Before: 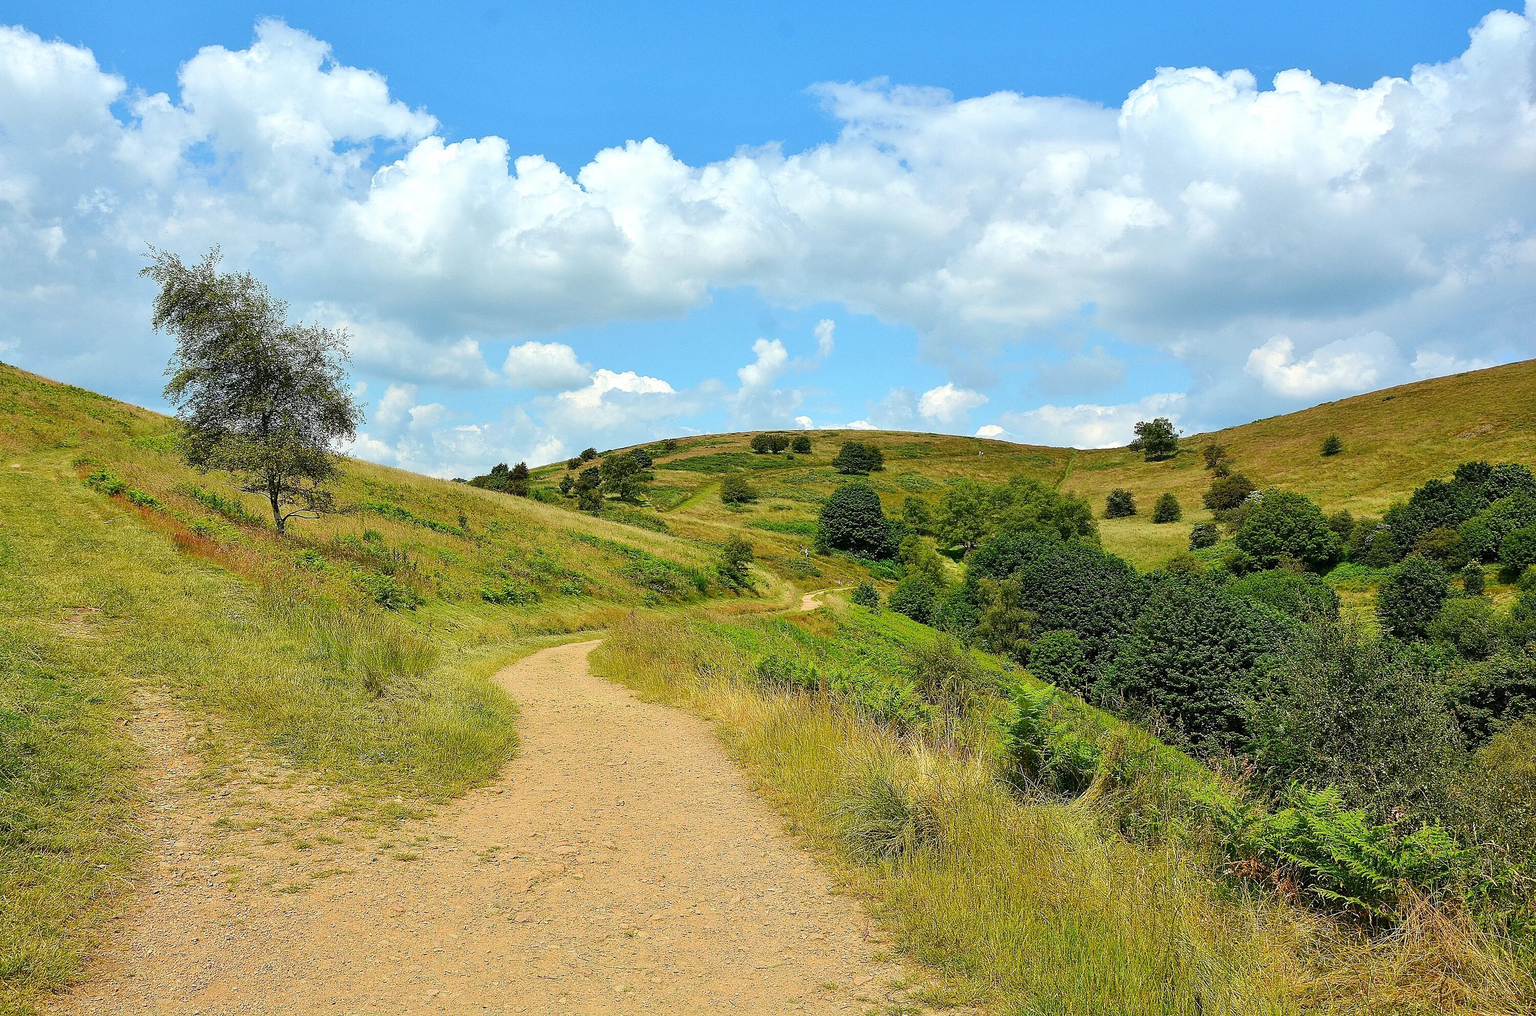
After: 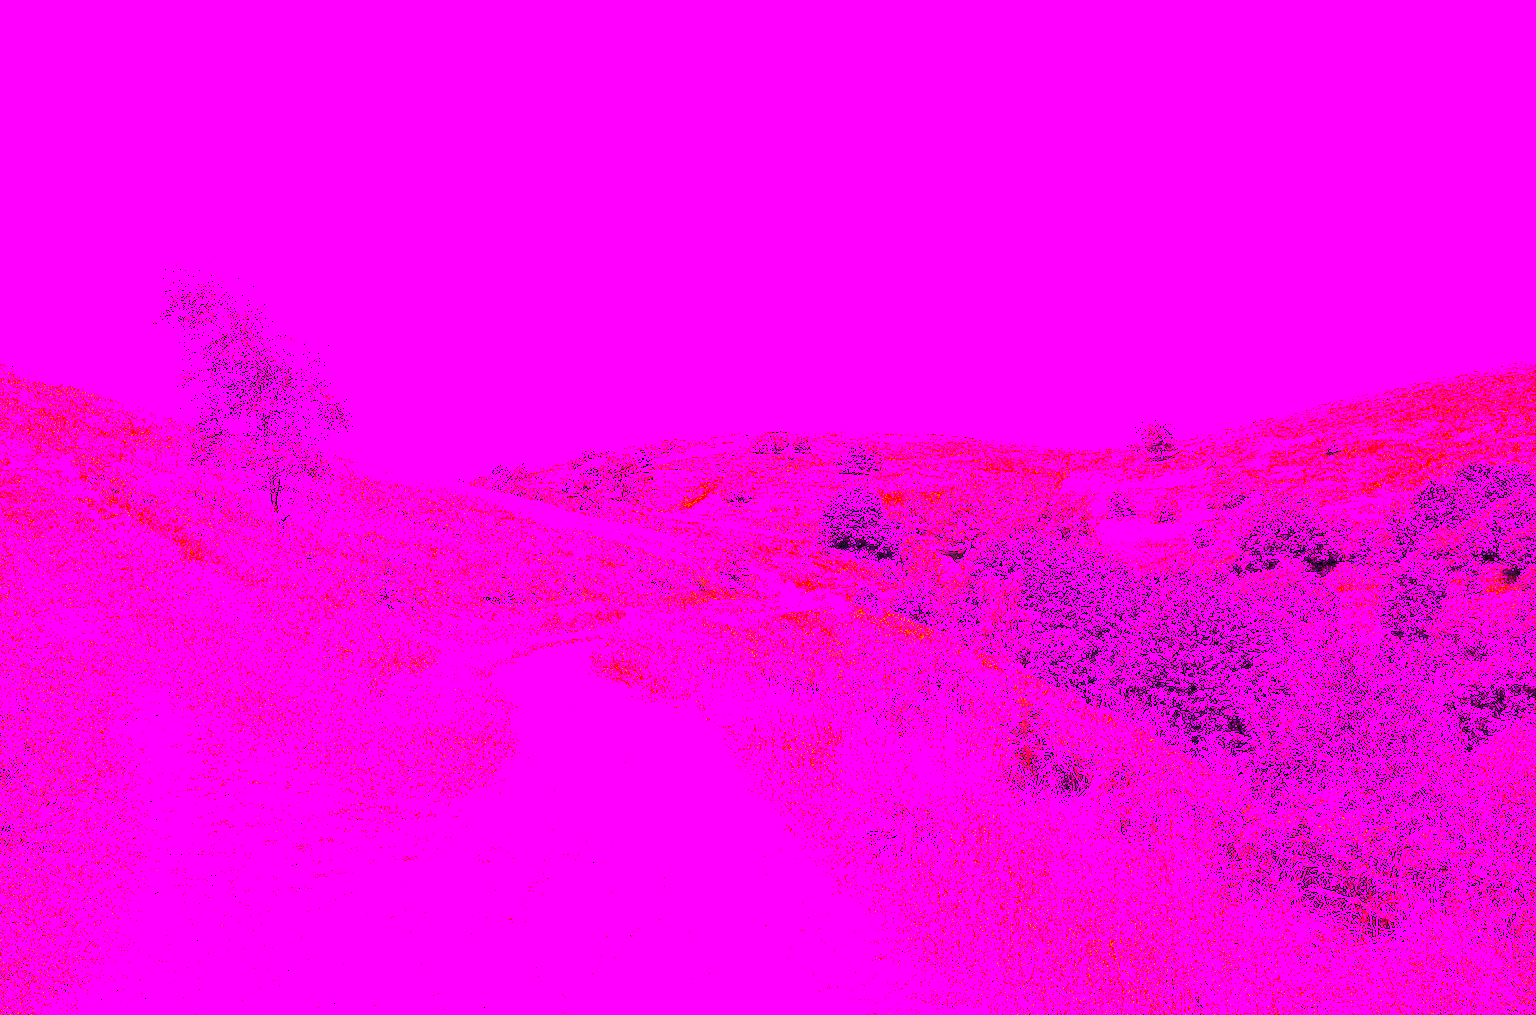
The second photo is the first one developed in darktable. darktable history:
contrast brightness saturation: saturation -0.05
color balance rgb: perceptual saturation grading › global saturation 25%, perceptual brilliance grading › mid-tones 10%, perceptual brilliance grading › shadows 15%, global vibrance 20%
white balance: red 8, blue 8
